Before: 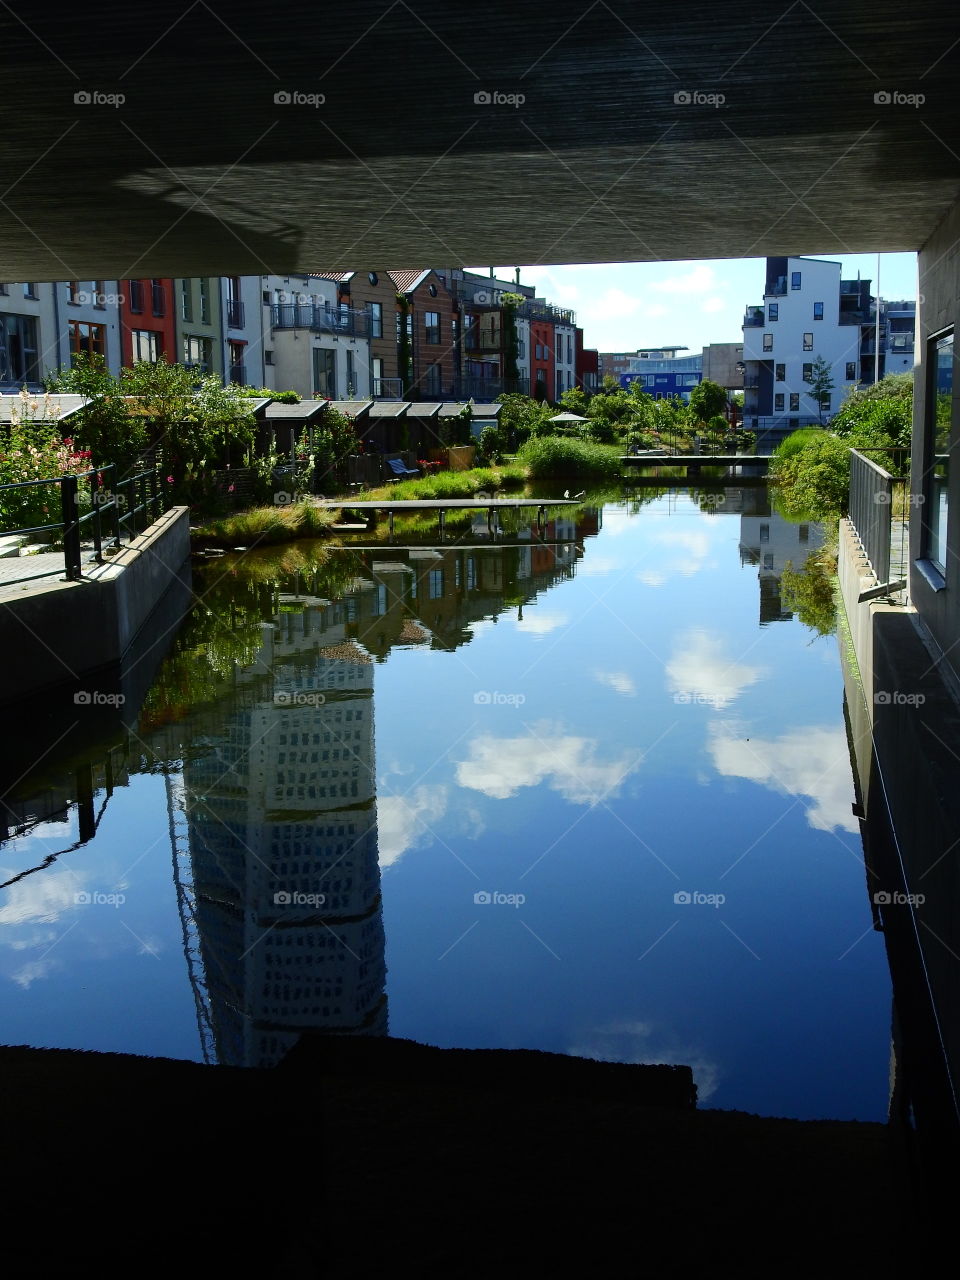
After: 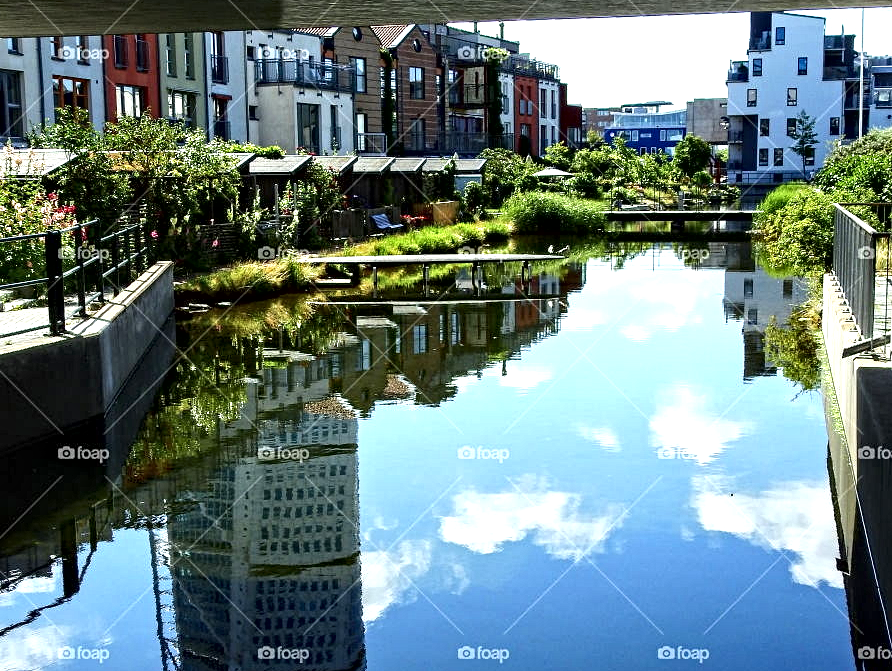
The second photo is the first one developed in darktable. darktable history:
local contrast: mode bilateral grid, contrast 20, coarseness 50, detail 119%, midtone range 0.2
contrast equalizer: octaves 7, y [[0.5, 0.542, 0.583, 0.625, 0.667, 0.708], [0.5 ×6], [0.5 ×6], [0 ×6], [0 ×6]]
exposure: exposure 0.776 EV, compensate highlight preservation false
crop: left 1.752%, top 19.21%, right 5.261%, bottom 28.298%
